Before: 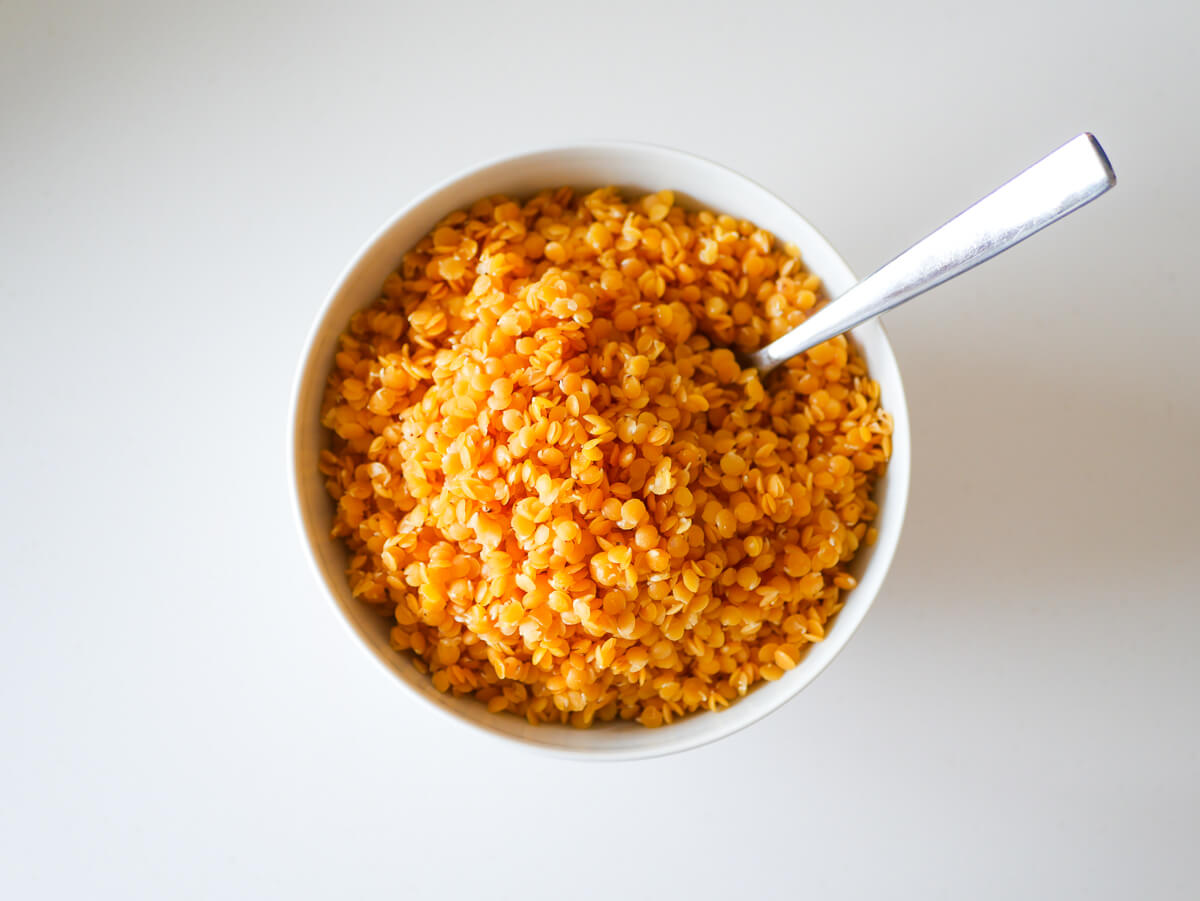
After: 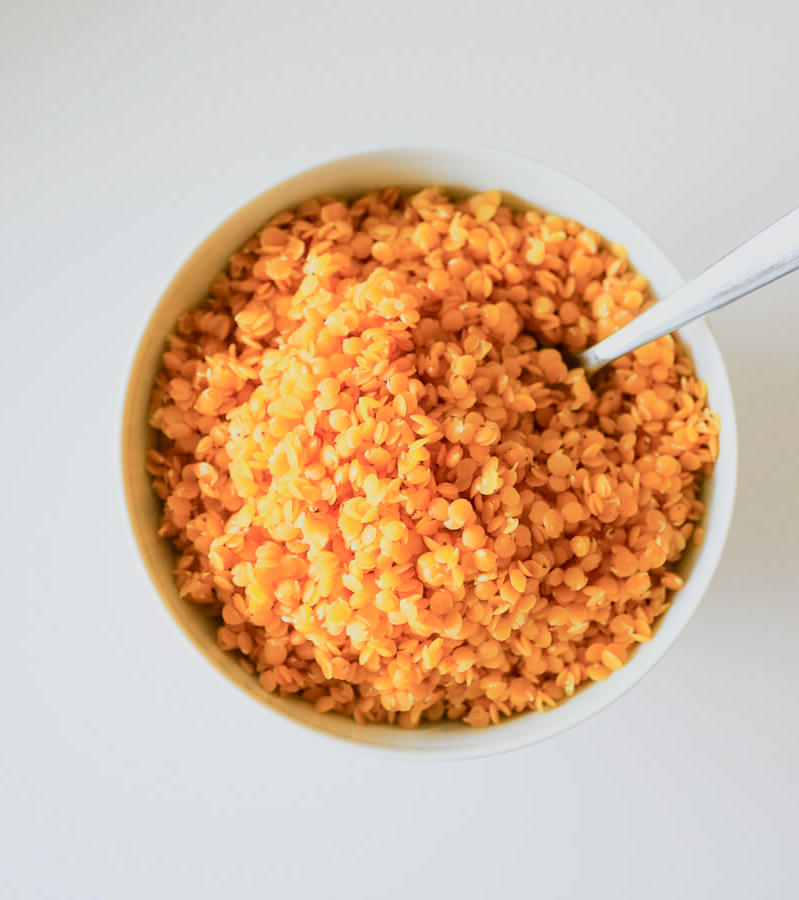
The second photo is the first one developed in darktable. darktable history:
crop and rotate: left 14.436%, right 18.898%
tone curve: curves: ch0 [(0, 0) (0.048, 0.024) (0.099, 0.082) (0.227, 0.255) (0.407, 0.482) (0.543, 0.634) (0.719, 0.77) (0.837, 0.843) (1, 0.906)]; ch1 [(0, 0) (0.3, 0.268) (0.404, 0.374) (0.475, 0.463) (0.501, 0.499) (0.514, 0.502) (0.551, 0.541) (0.643, 0.648) (0.682, 0.674) (0.802, 0.812) (1, 1)]; ch2 [(0, 0) (0.259, 0.207) (0.323, 0.311) (0.364, 0.368) (0.442, 0.461) (0.498, 0.498) (0.531, 0.528) (0.581, 0.602) (0.629, 0.659) (0.768, 0.728) (1, 1)], color space Lab, independent channels, preserve colors none
